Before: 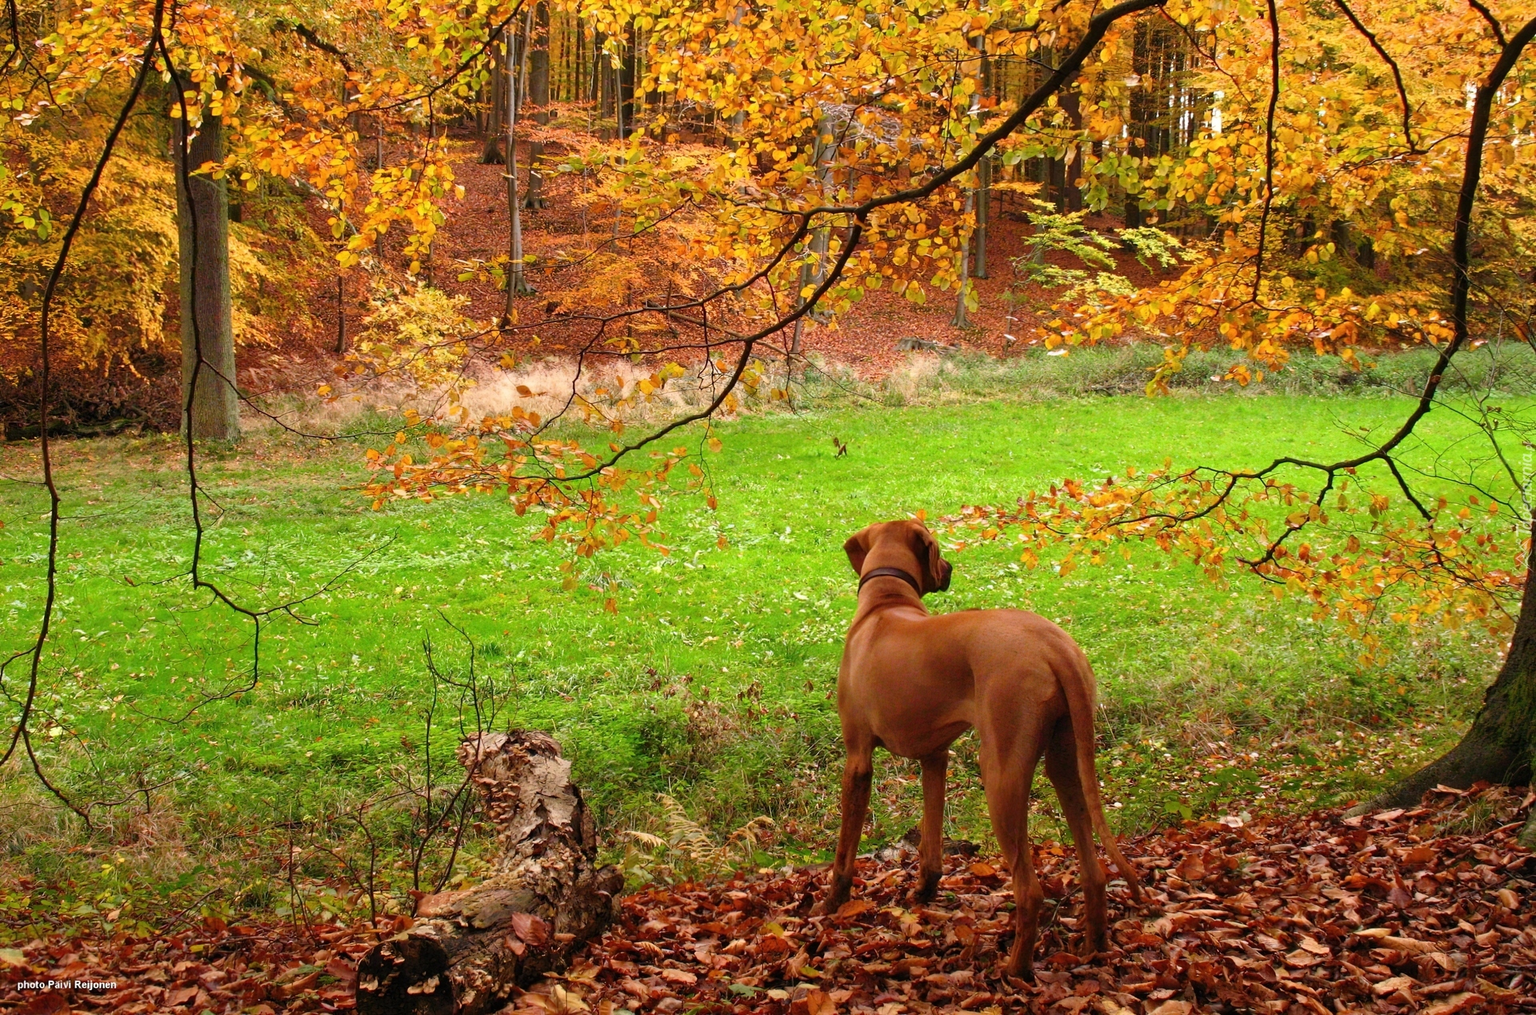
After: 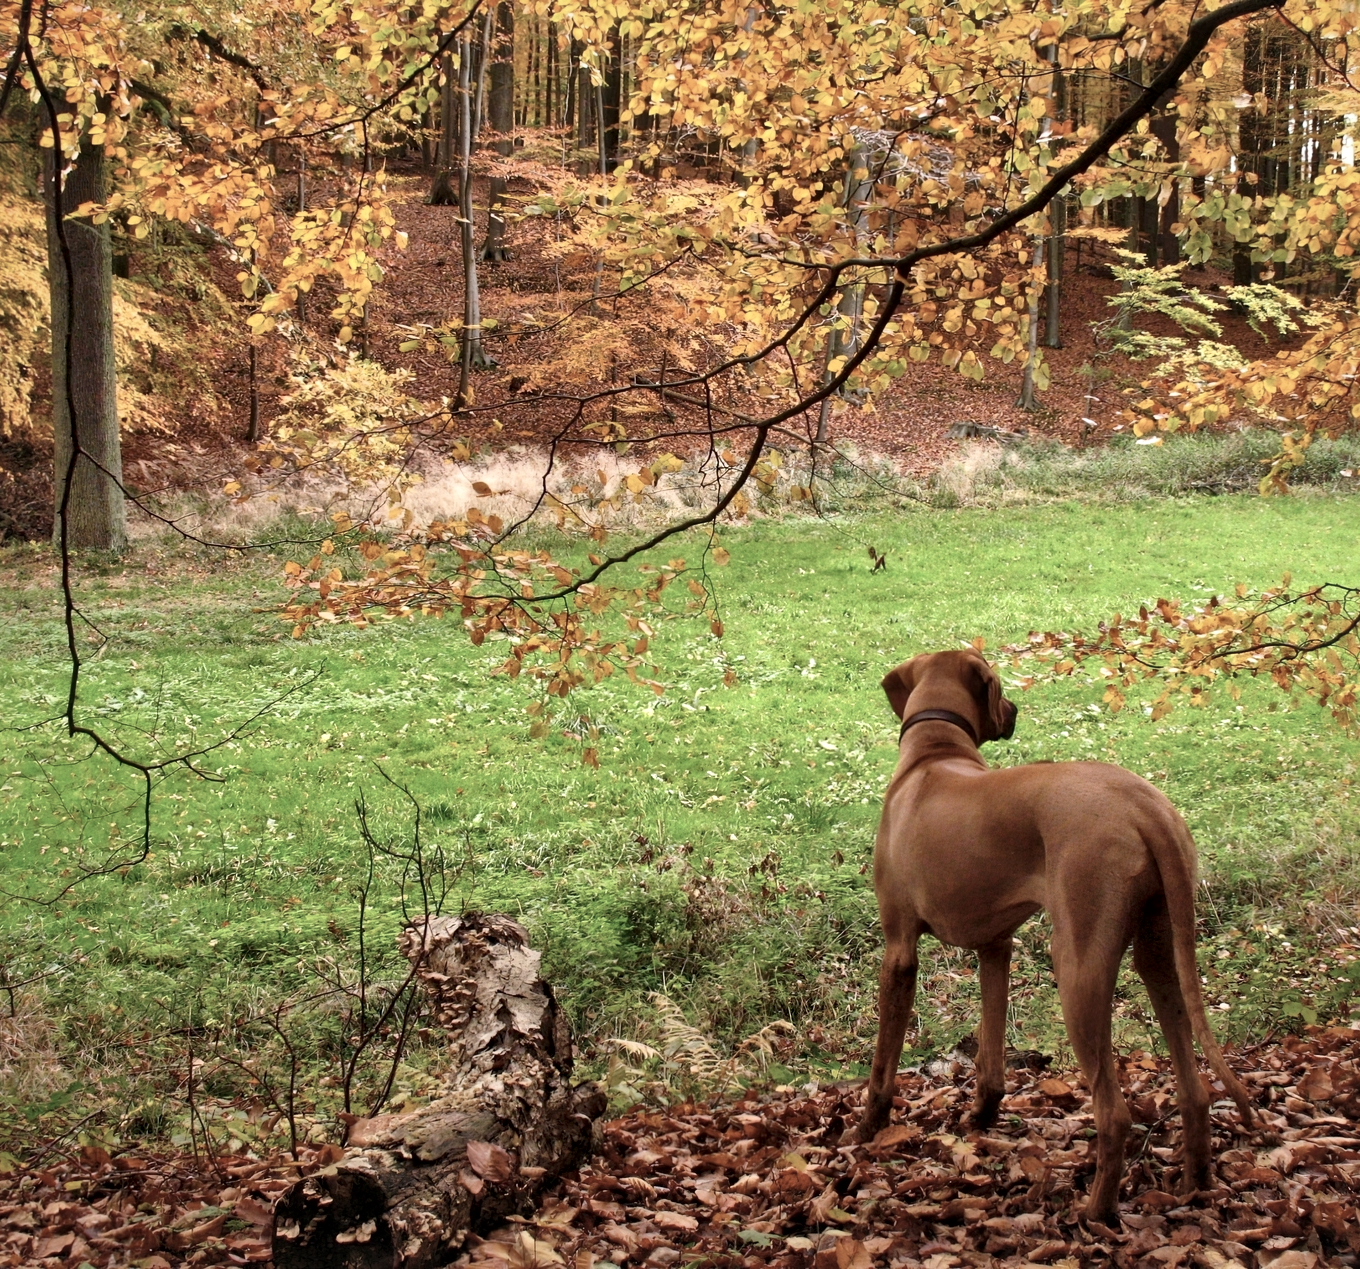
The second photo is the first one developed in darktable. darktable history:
crop and rotate: left 9.039%, right 20.08%
local contrast: mode bilateral grid, contrast 25, coarseness 60, detail 152%, midtone range 0.2
contrast brightness saturation: contrast -0.044, saturation -0.396
